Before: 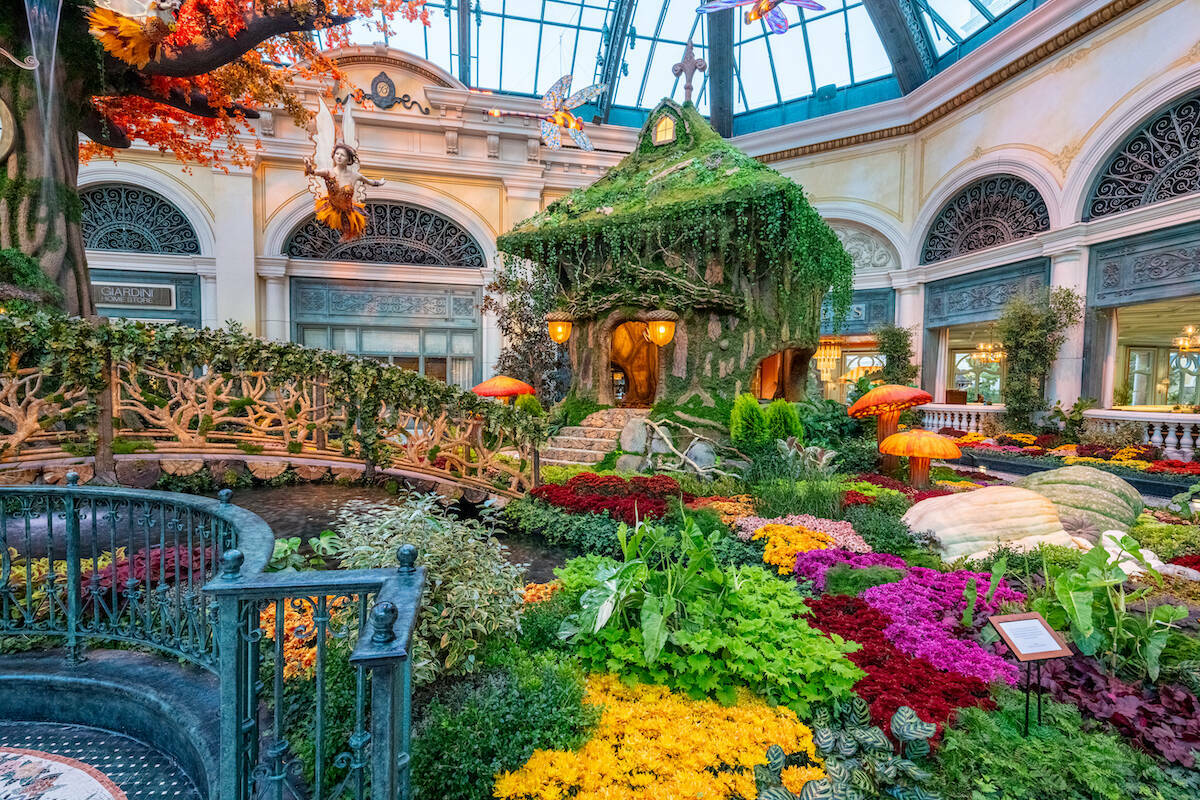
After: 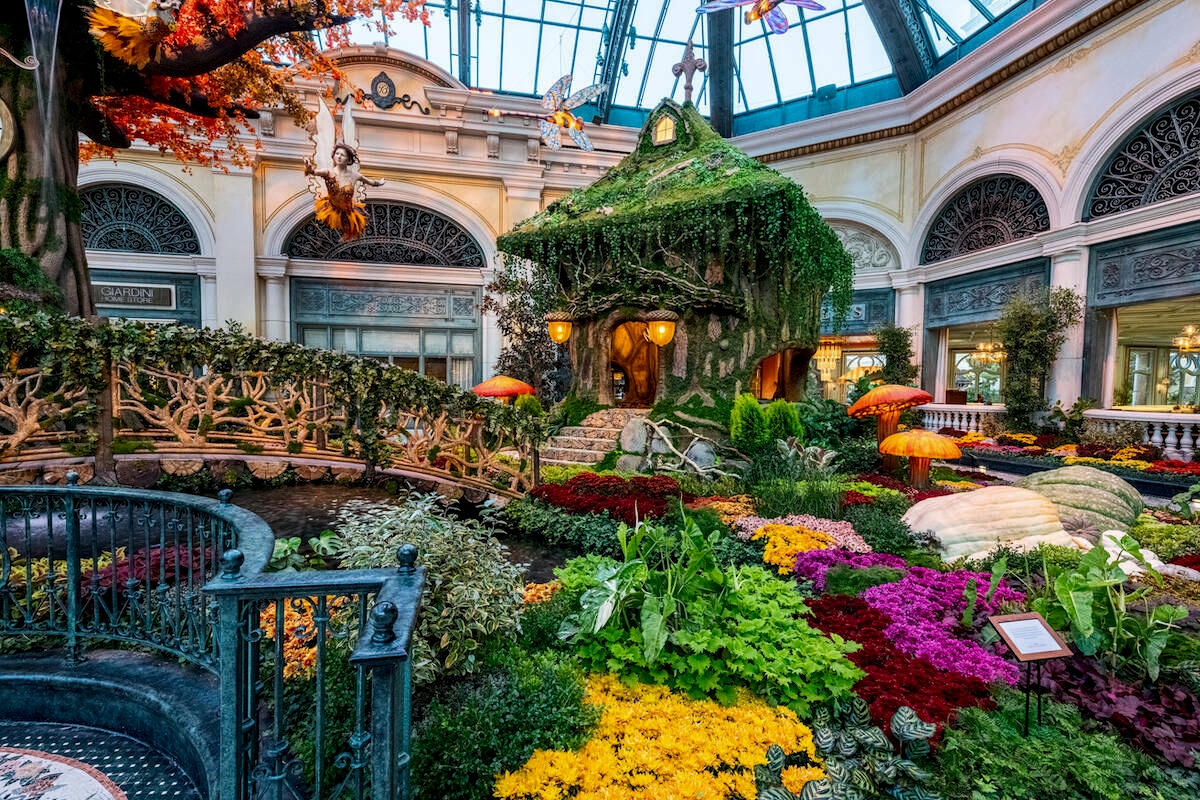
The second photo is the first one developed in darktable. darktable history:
exposure: black level correction 0.009, exposure -0.637 EV, compensate highlight preservation false
tone equalizer: -8 EV -0.75 EV, -7 EV -0.7 EV, -6 EV -0.6 EV, -5 EV -0.4 EV, -3 EV 0.4 EV, -2 EV 0.6 EV, -1 EV 0.7 EV, +0 EV 0.75 EV, edges refinement/feathering 500, mask exposure compensation -1.57 EV, preserve details no
